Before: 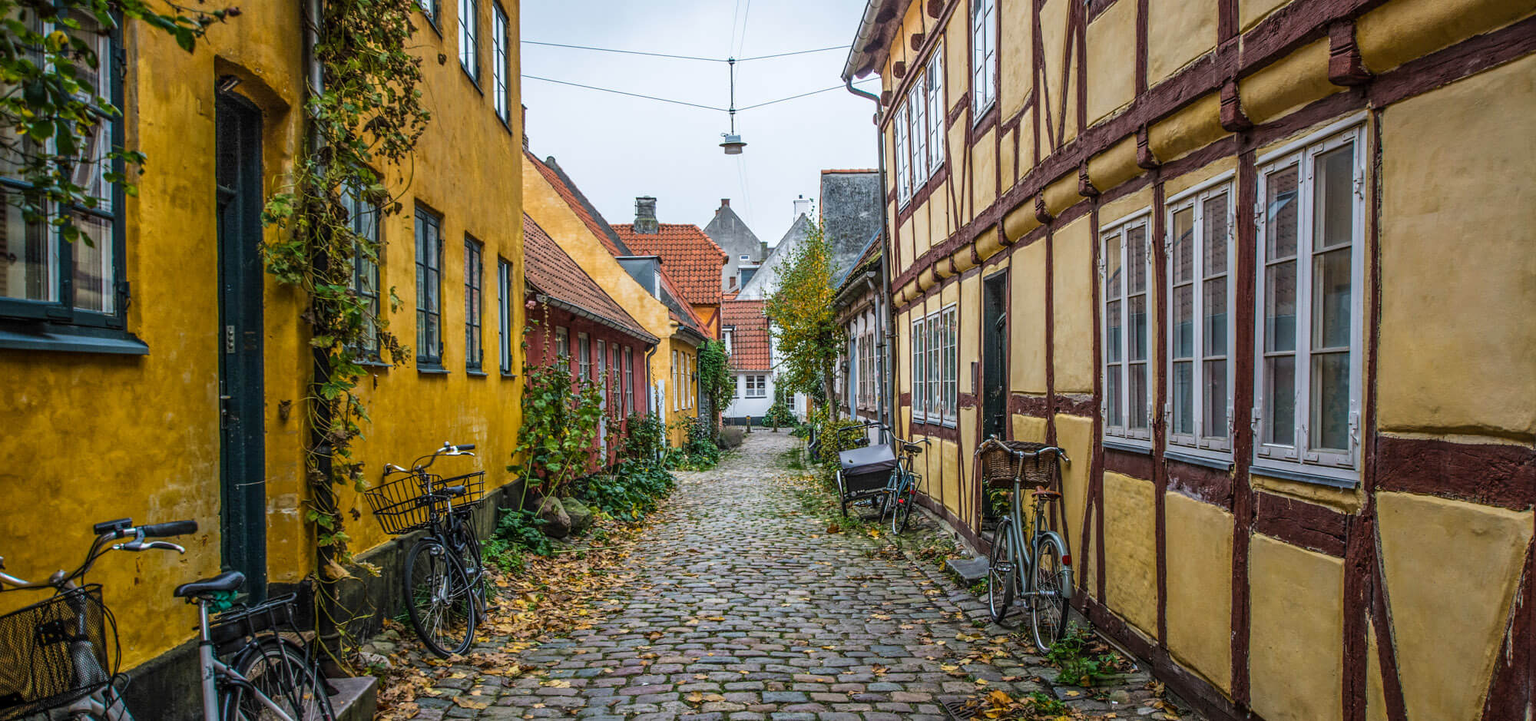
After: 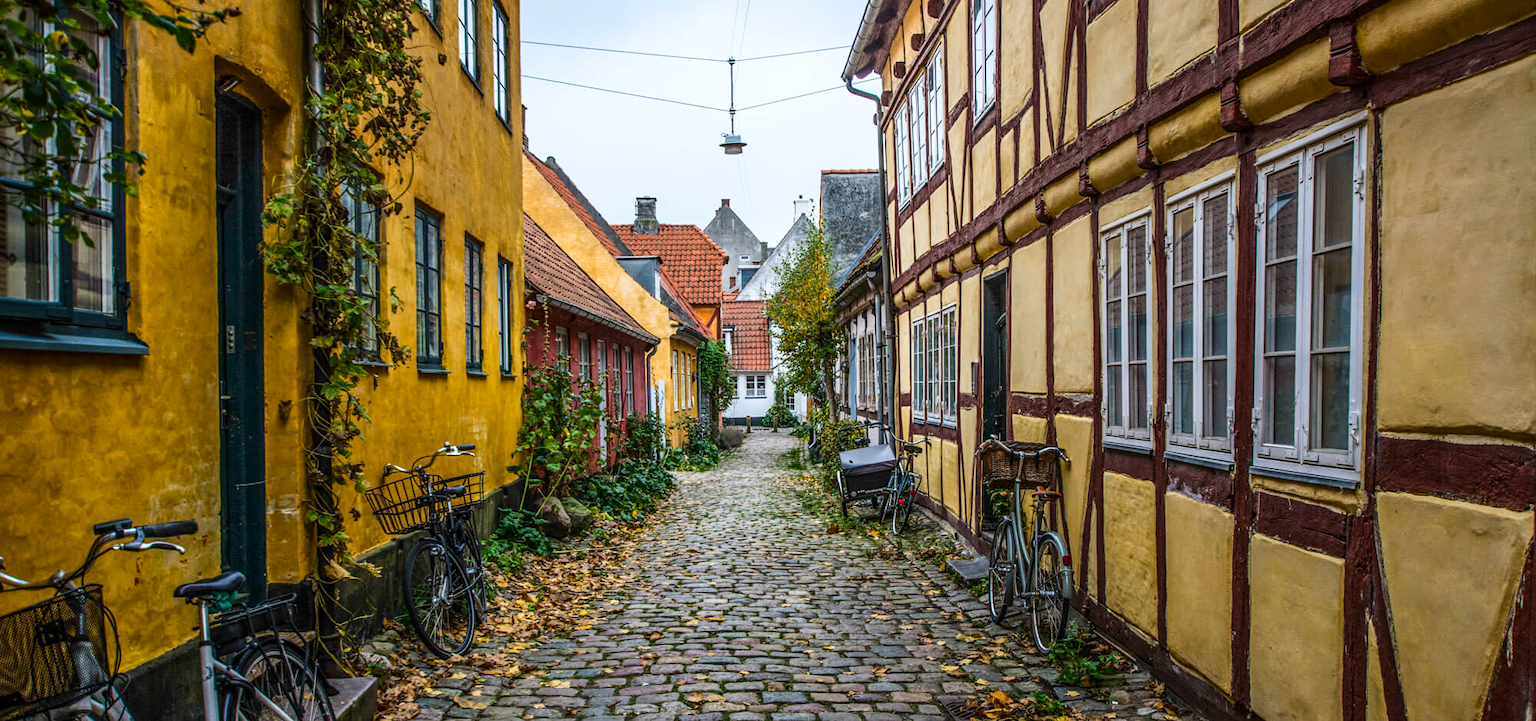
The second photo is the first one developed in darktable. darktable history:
contrast brightness saturation: contrast 0.153, brightness -0.01, saturation 0.104
levels: levels [0, 0.492, 0.984]
